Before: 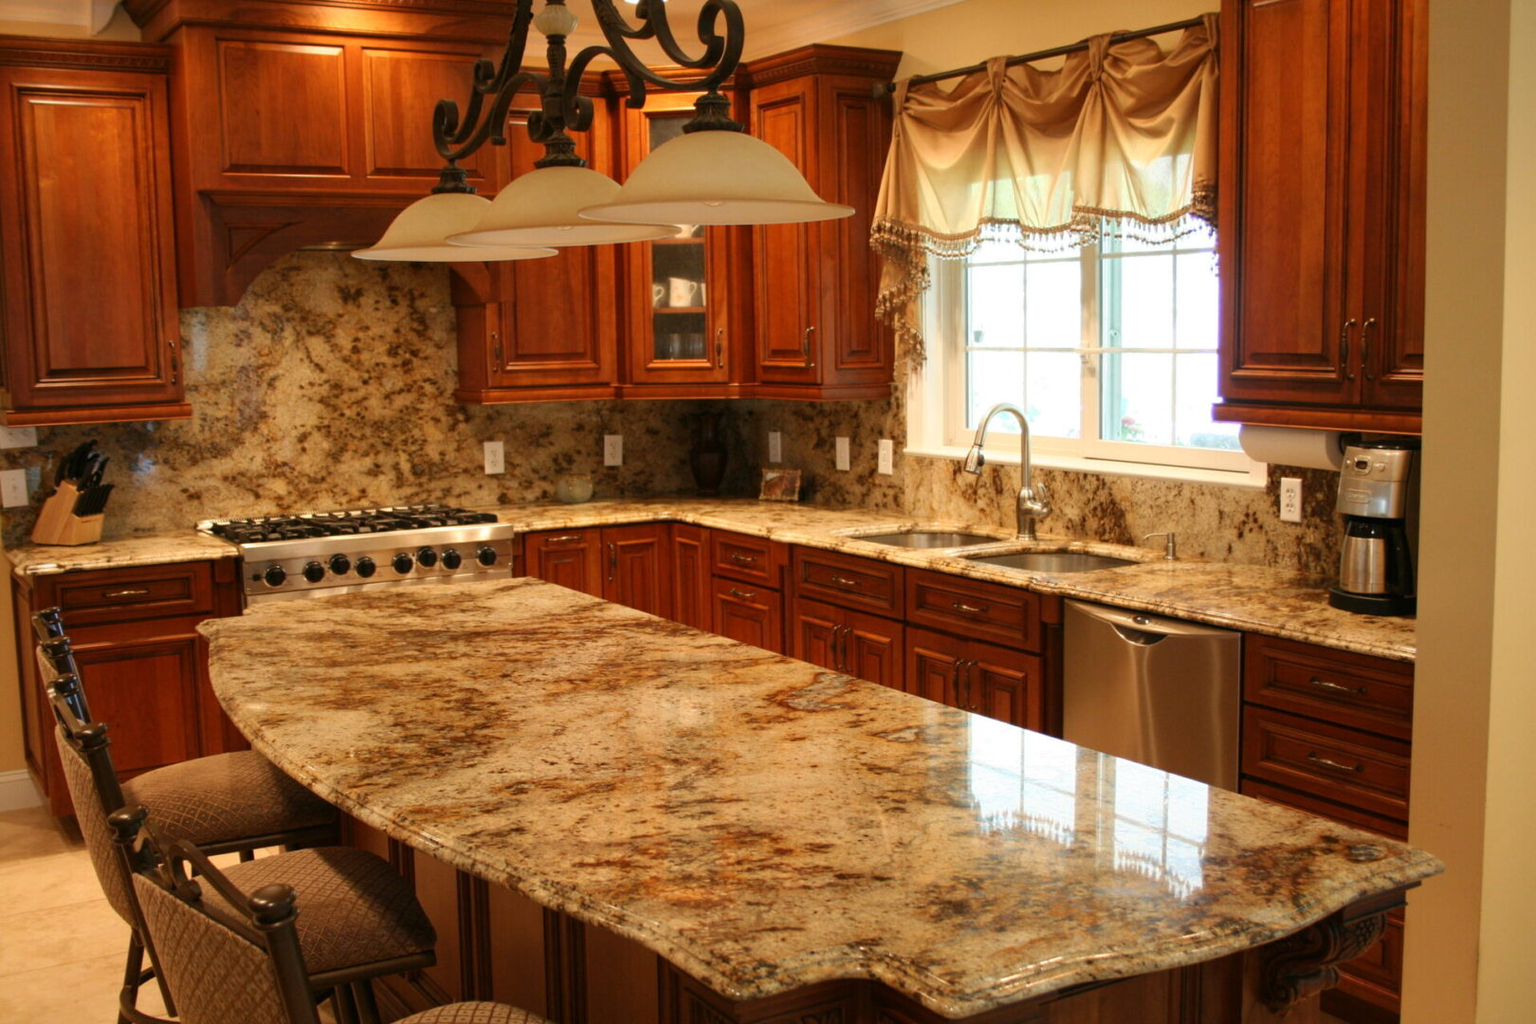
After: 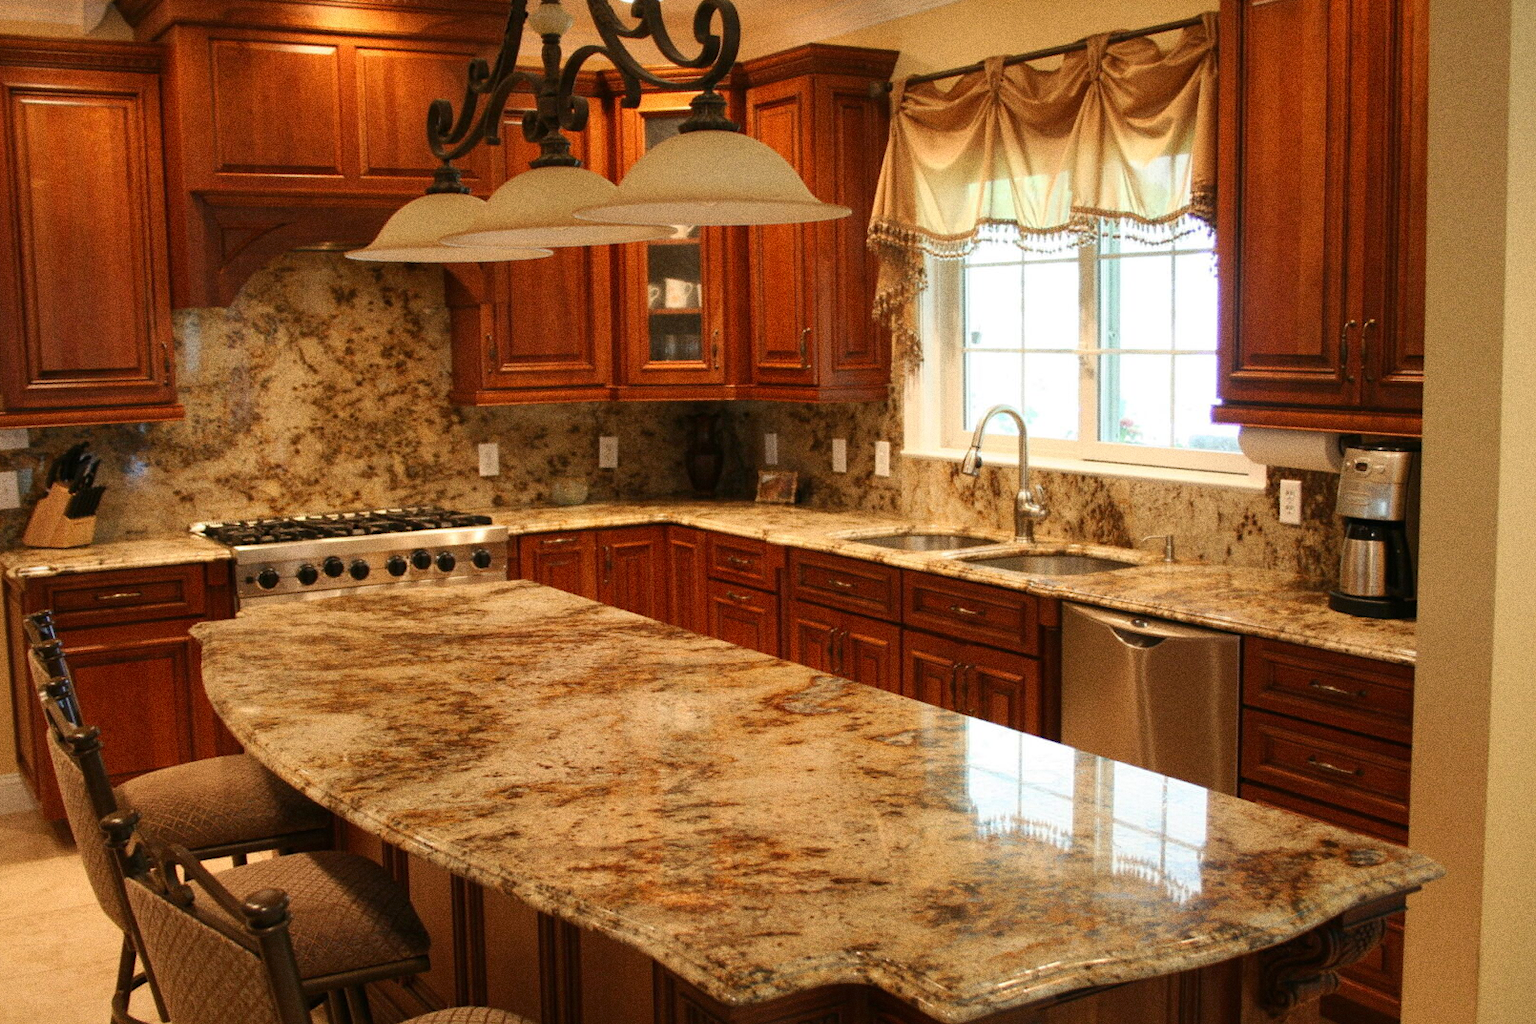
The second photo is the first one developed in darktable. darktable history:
crop and rotate: left 0.614%, top 0.179%, bottom 0.309%
grain: coarseness 0.09 ISO, strength 40%
